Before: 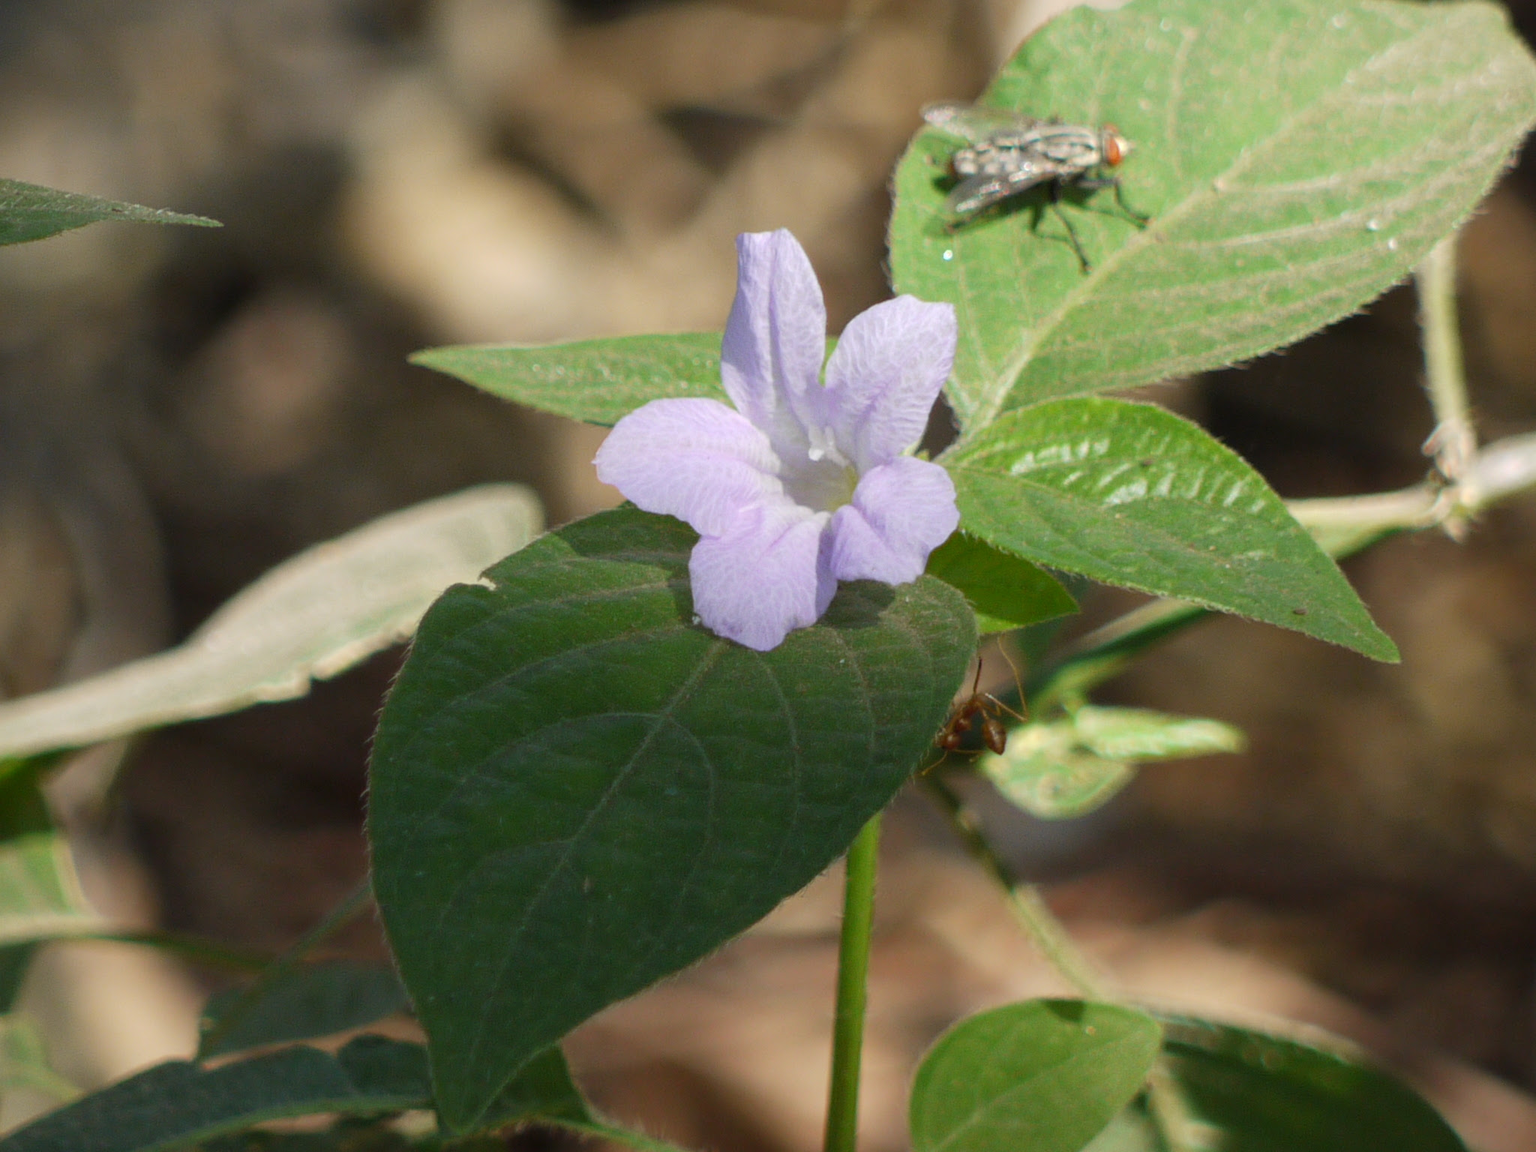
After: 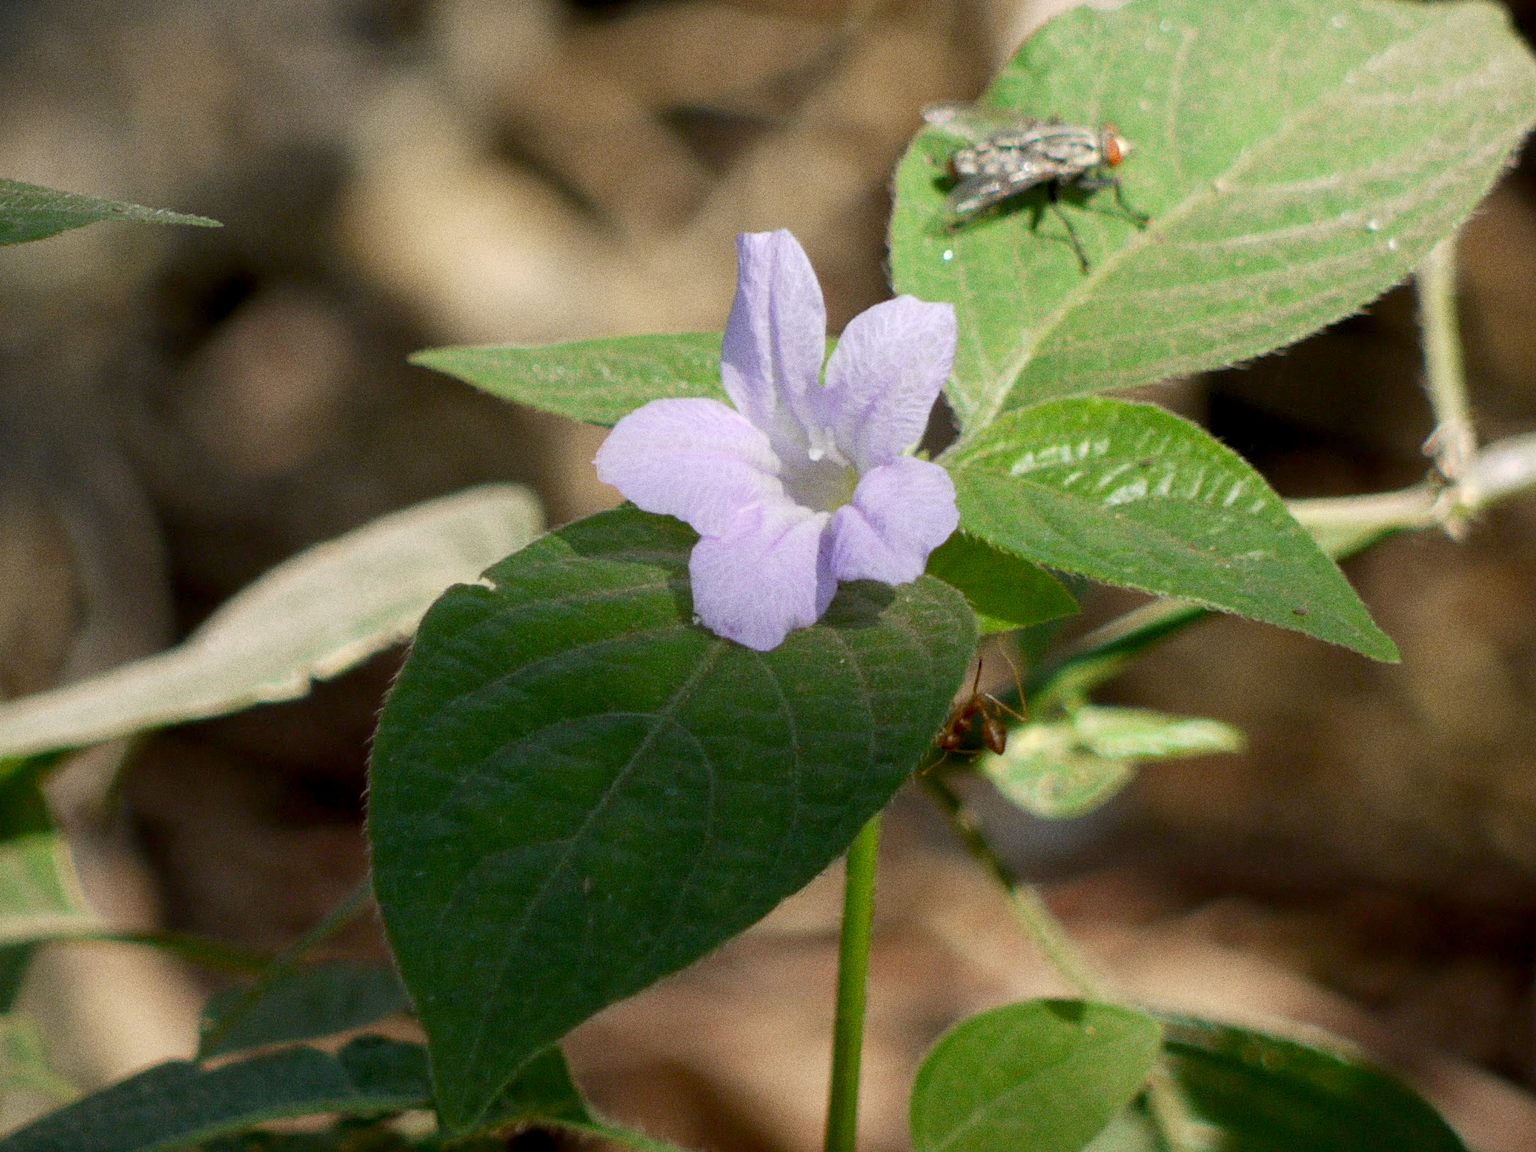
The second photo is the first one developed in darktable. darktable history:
exposure: black level correction 0.009, exposure 0.014 EV, compensate highlight preservation false
tone equalizer: -8 EV 0.06 EV, smoothing diameter 25%, edges refinement/feathering 10, preserve details guided filter
grain: coarseness 0.09 ISO, strength 40%
